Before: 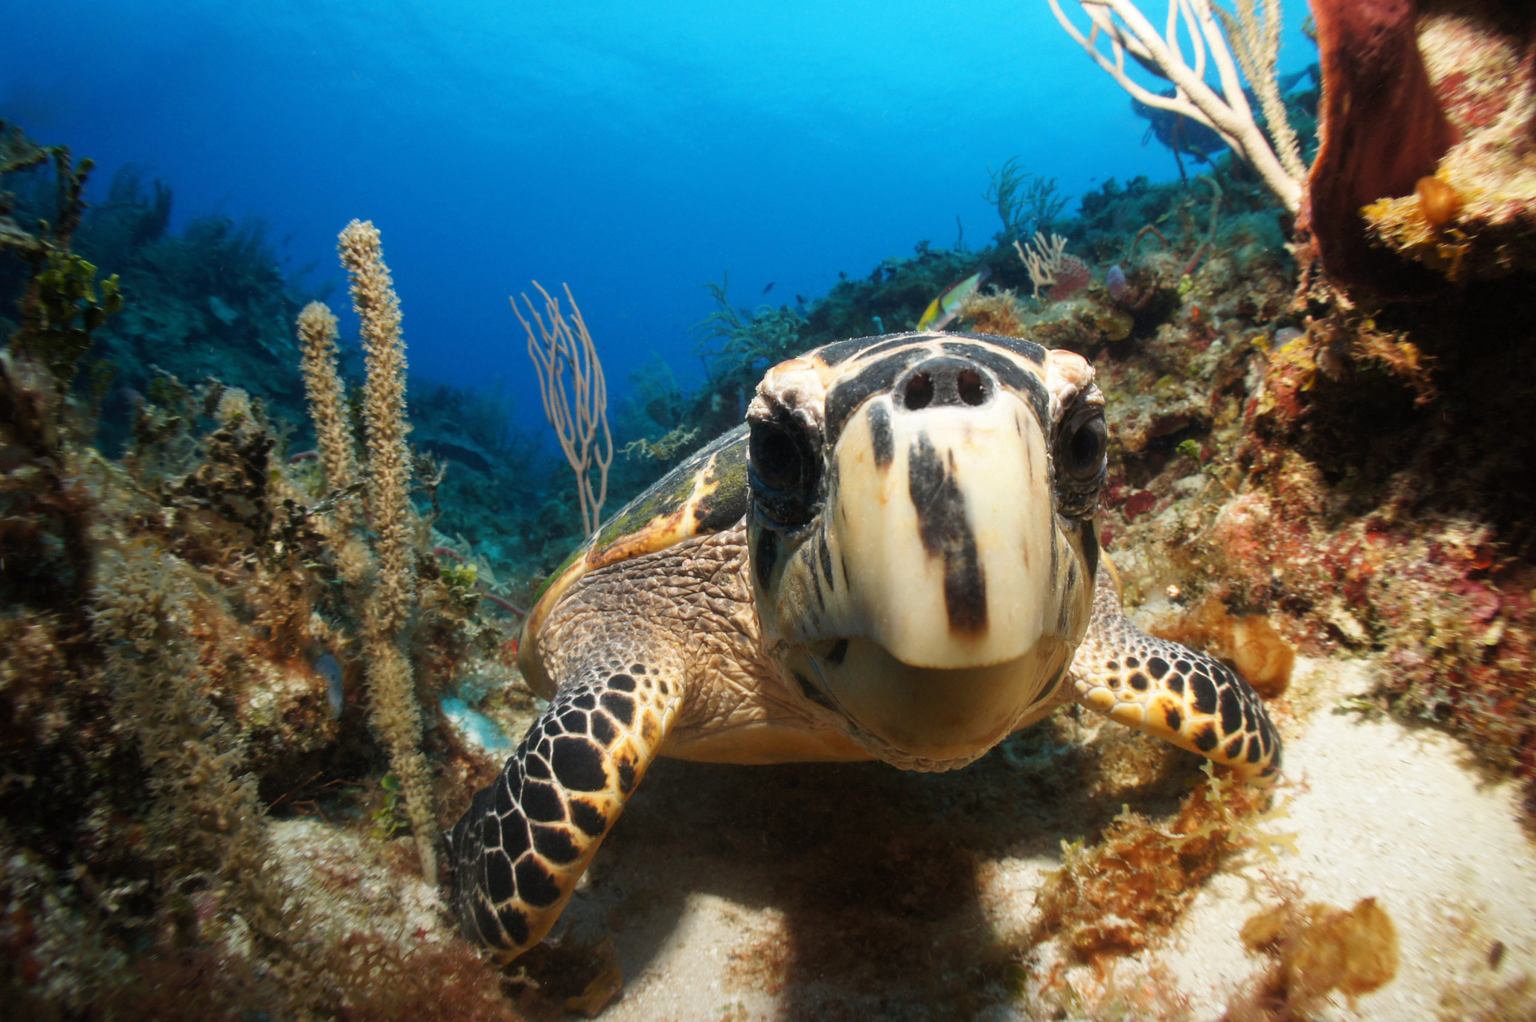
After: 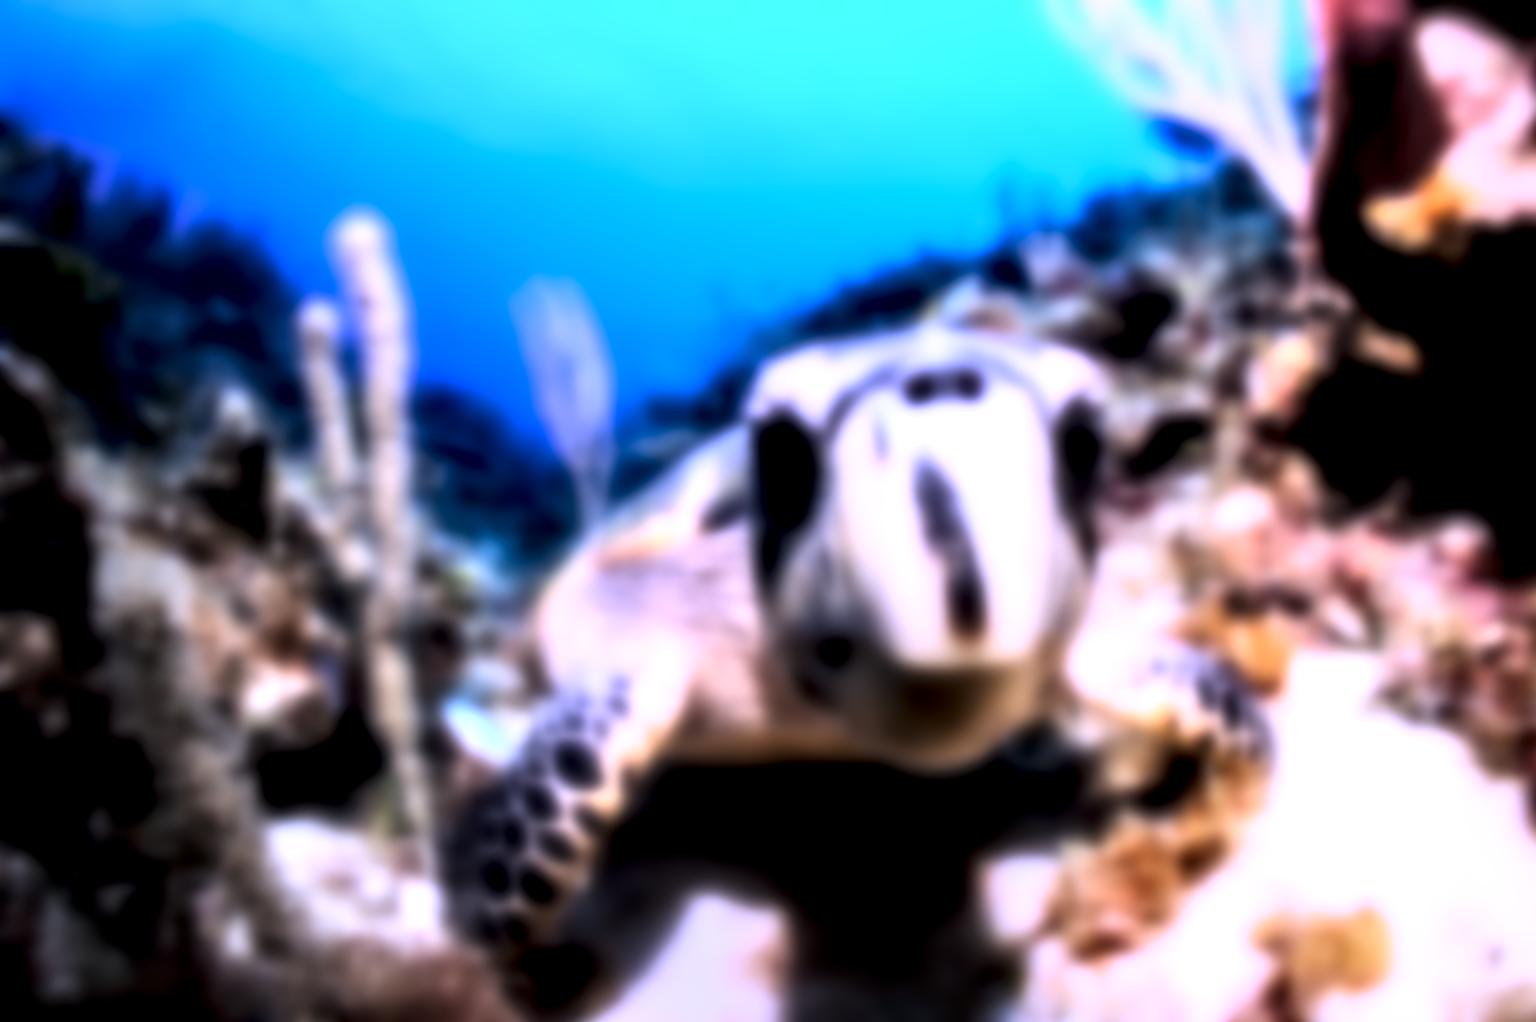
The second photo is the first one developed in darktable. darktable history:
white balance: red 0.98, blue 1.61
lowpass: radius 16, unbound 0
rgb curve: curves: ch0 [(0, 0) (0.21, 0.15) (0.24, 0.21) (0.5, 0.75) (0.75, 0.96) (0.89, 0.99) (1, 1)]; ch1 [(0, 0.02) (0.21, 0.13) (0.25, 0.2) (0.5, 0.67) (0.75, 0.9) (0.89, 0.97) (1, 1)]; ch2 [(0, 0.02) (0.21, 0.13) (0.25, 0.2) (0.5, 0.67) (0.75, 0.9) (0.89, 0.97) (1, 1)], compensate middle gray true
local contrast: highlights 19%, detail 186%
